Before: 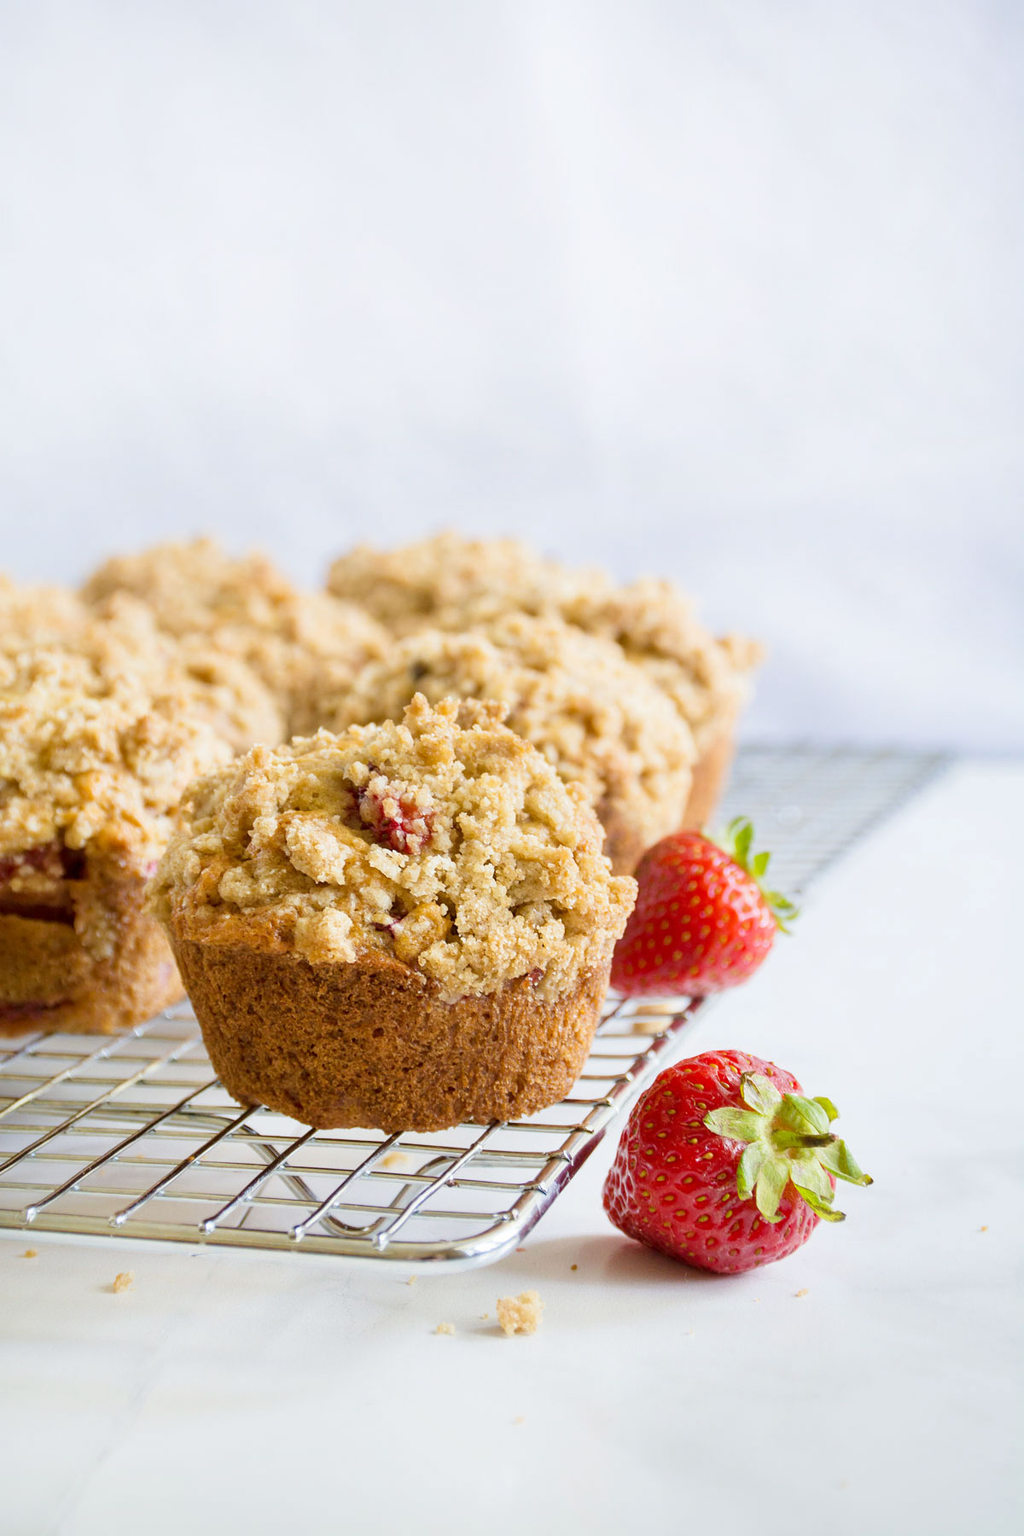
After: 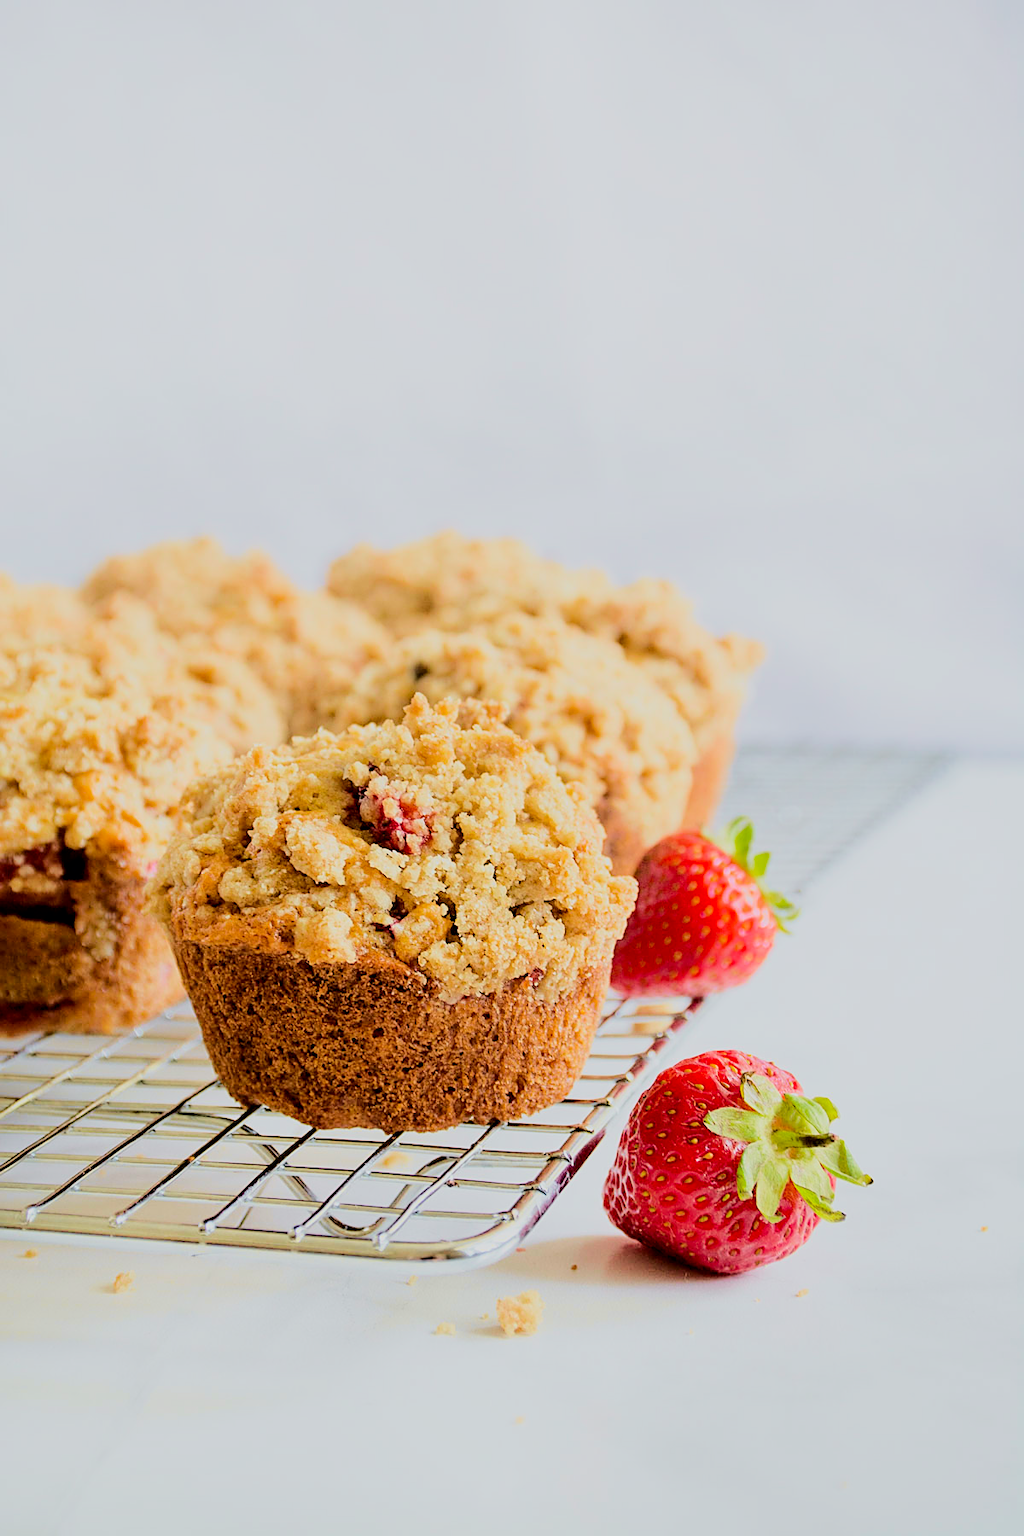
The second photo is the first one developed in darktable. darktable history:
tone curve: curves: ch0 [(0, 0) (0.058, 0.027) (0.214, 0.183) (0.295, 0.288) (0.48, 0.541) (0.658, 0.703) (0.741, 0.775) (0.844, 0.866) (0.986, 0.957)]; ch1 [(0, 0) (0.172, 0.123) (0.312, 0.296) (0.437, 0.429) (0.471, 0.469) (0.502, 0.5) (0.513, 0.515) (0.572, 0.603) (0.617, 0.653) (0.68, 0.724) (0.889, 0.924) (1, 1)]; ch2 [(0, 0) (0.411, 0.424) (0.489, 0.49) (0.502, 0.5) (0.512, 0.524) (0.549, 0.578) (0.604, 0.628) (0.709, 0.748) (1, 1)], color space Lab, independent channels
filmic rgb: black relative exposure -4.16 EV, white relative exposure 5.16 EV, hardness 2.06, contrast 1.162, color science v6 (2022)
sharpen: on, module defaults
